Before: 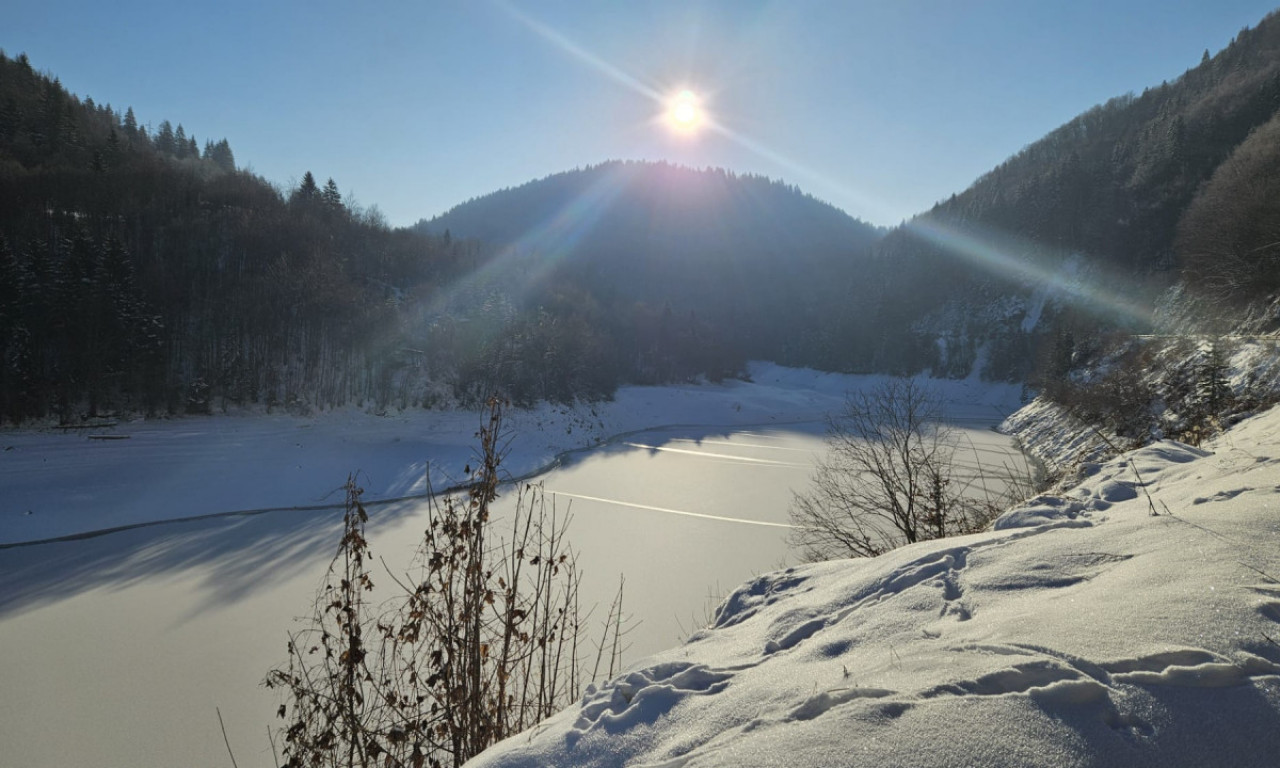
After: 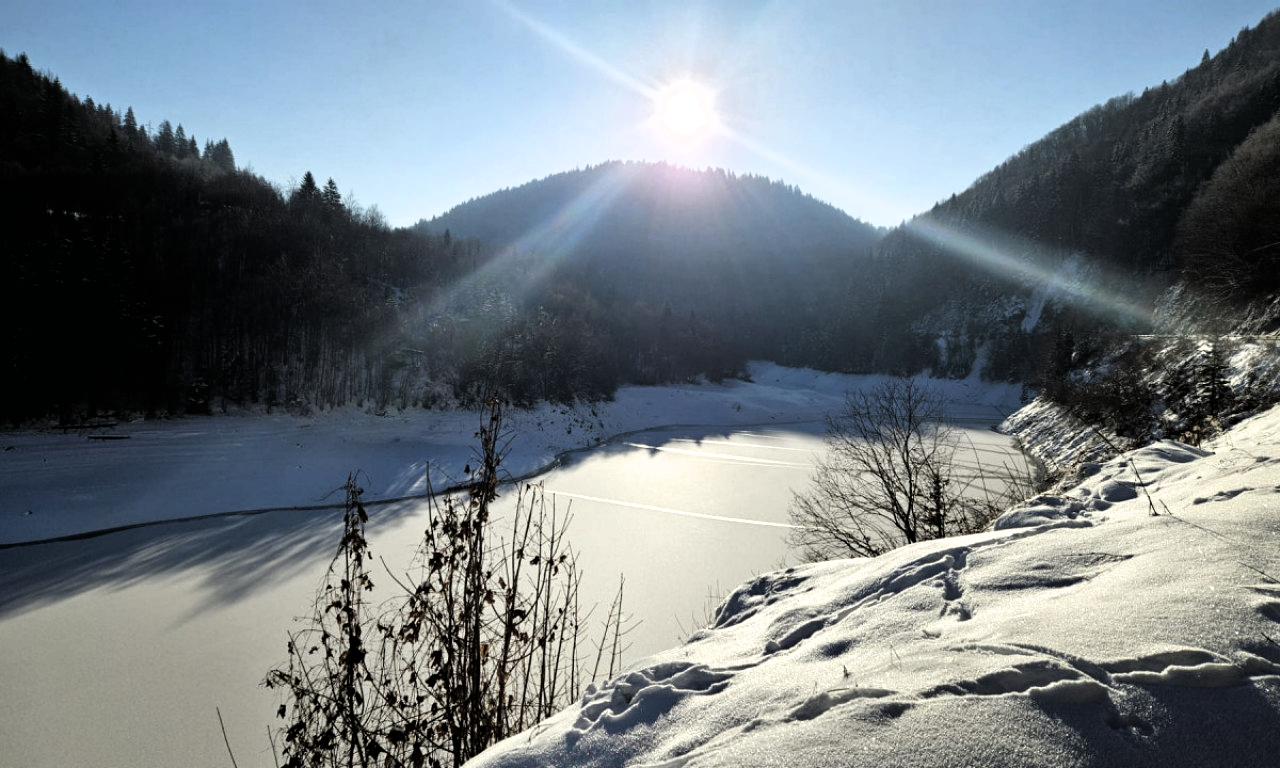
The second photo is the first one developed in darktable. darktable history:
filmic rgb: black relative exposure -8.31 EV, white relative exposure 2.24 EV, threshold 5.94 EV, hardness 7.18, latitude 85.17%, contrast 1.684, highlights saturation mix -4.01%, shadows ↔ highlights balance -2.21%, enable highlight reconstruction true
